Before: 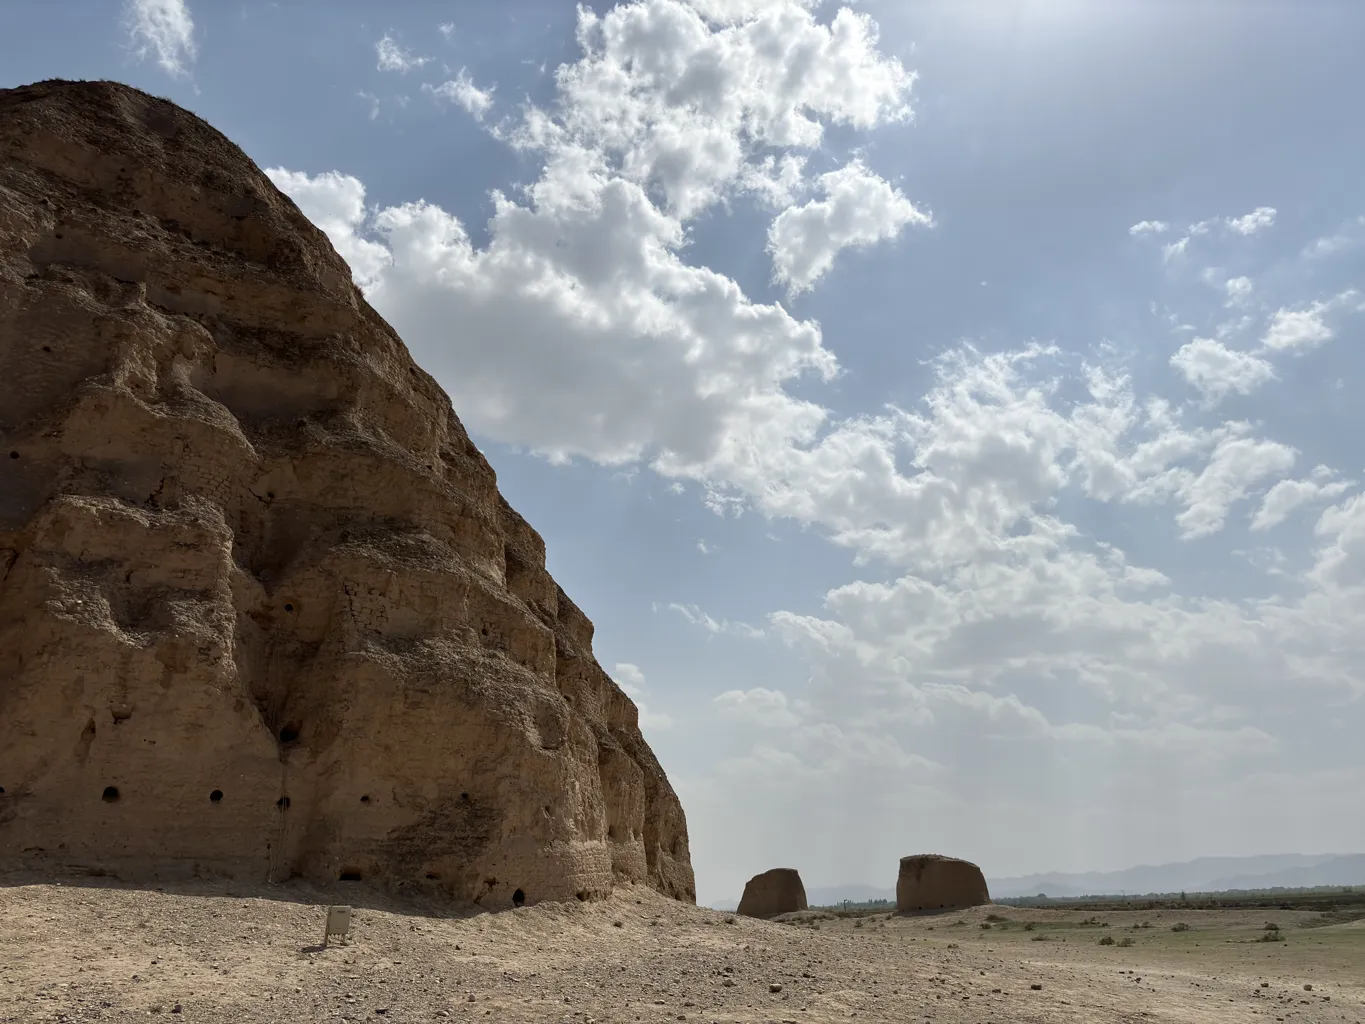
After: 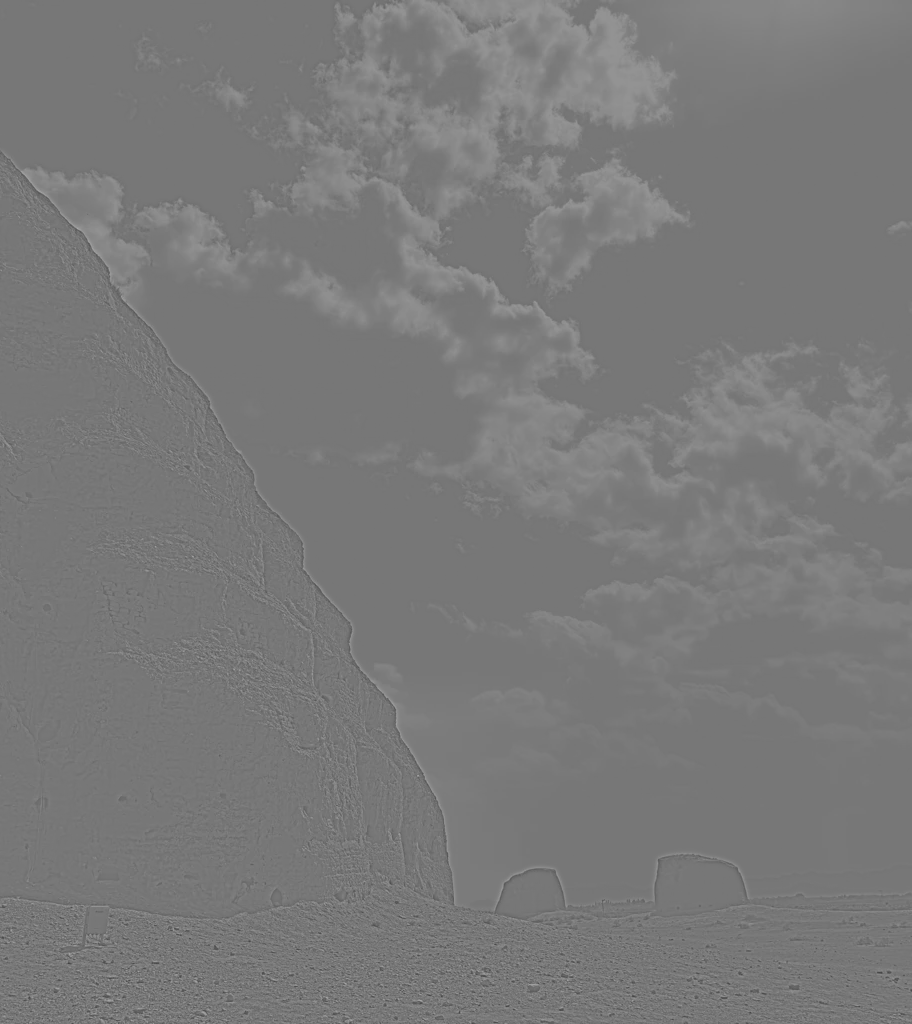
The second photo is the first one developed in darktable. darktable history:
crop and rotate: left 17.732%, right 15.423%
exposure: black level correction 0, exposure 1.125 EV, compensate exposure bias true, compensate highlight preservation false
highpass: sharpness 5.84%, contrast boost 8.44%
